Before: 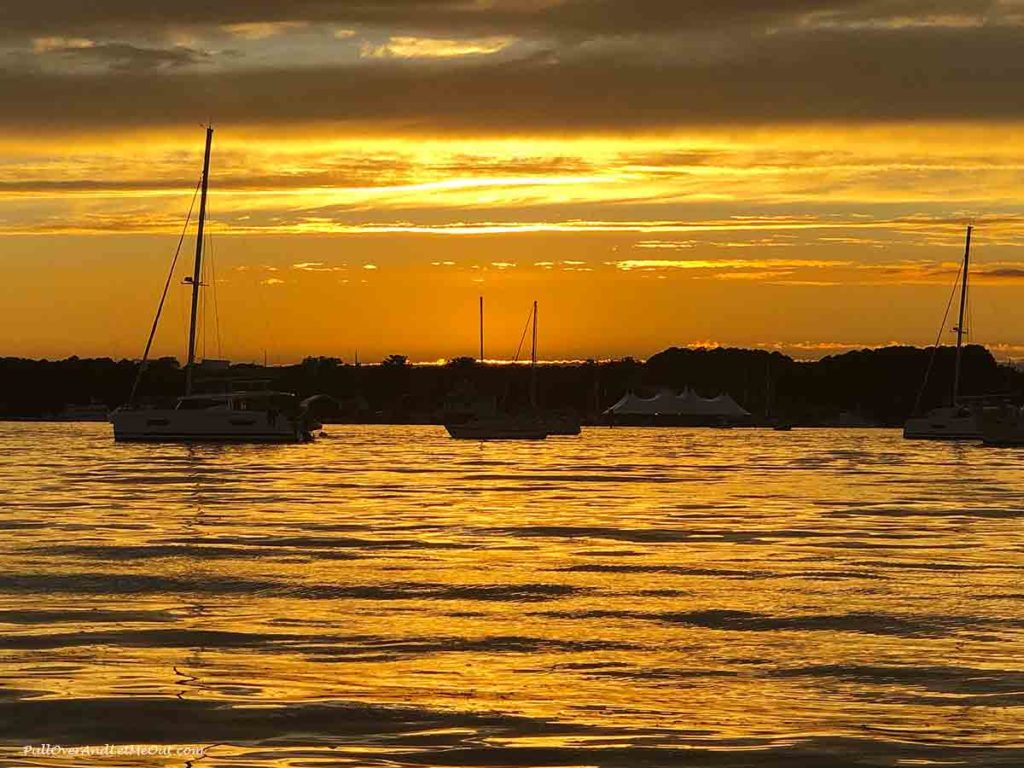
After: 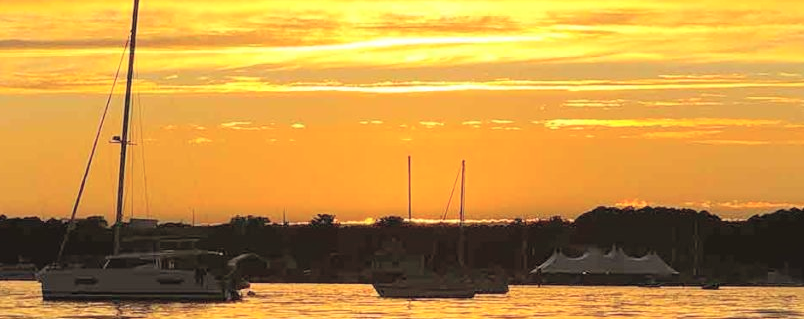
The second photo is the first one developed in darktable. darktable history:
global tonemap: drago (0.7, 100)
crop: left 7.036%, top 18.398%, right 14.379%, bottom 40.043%
